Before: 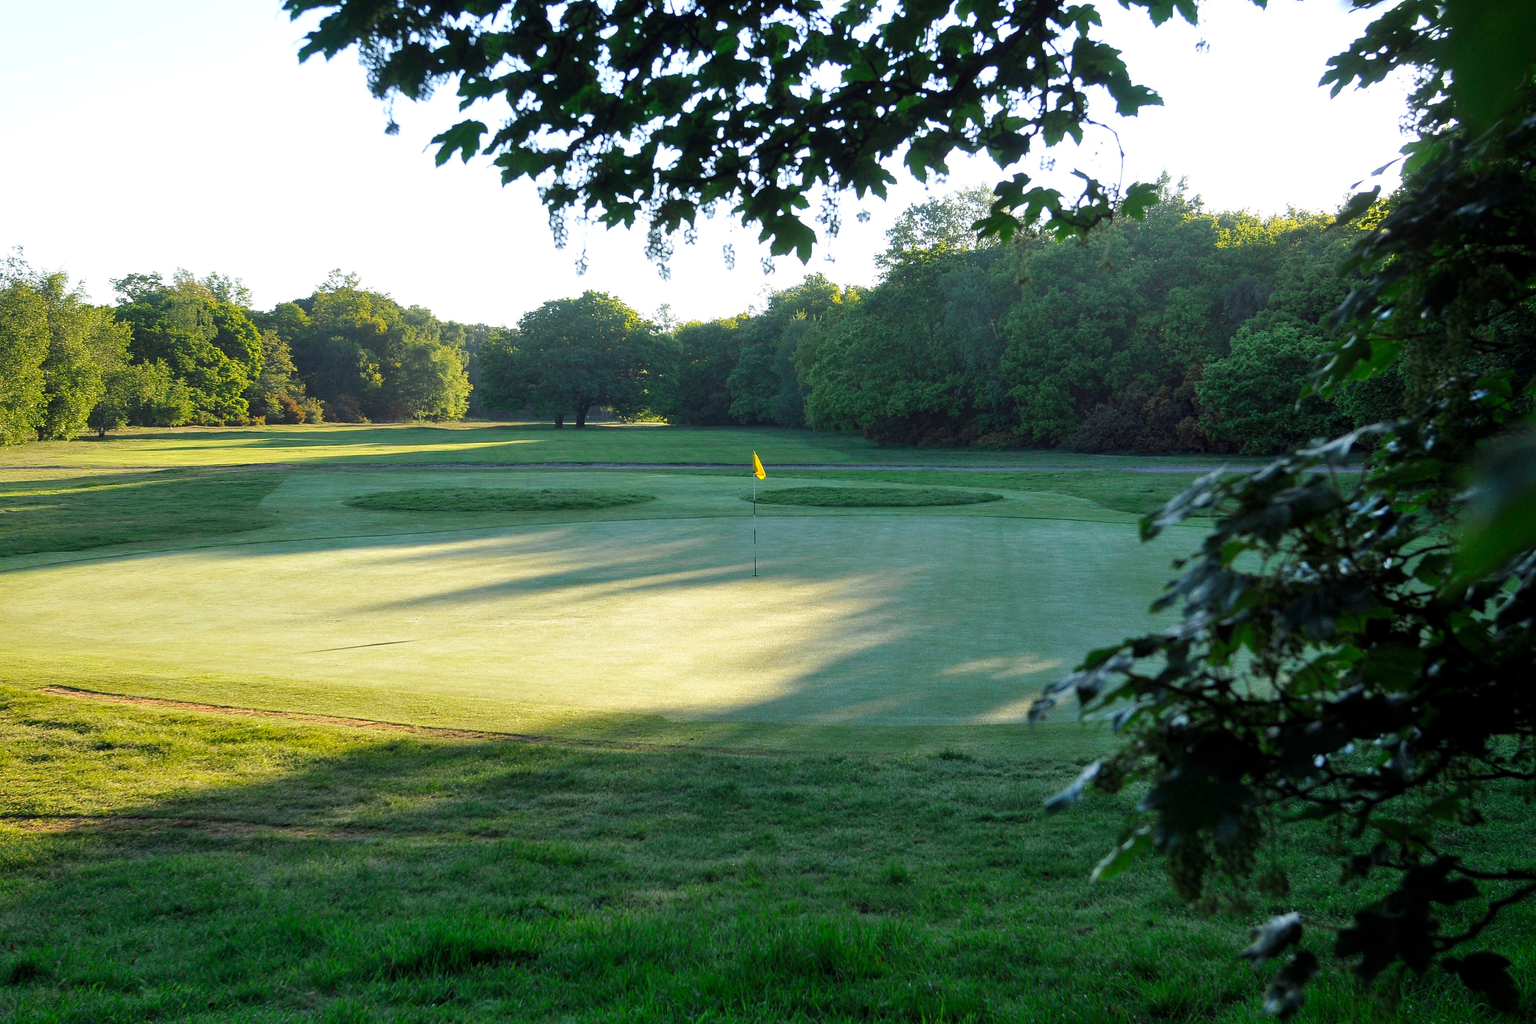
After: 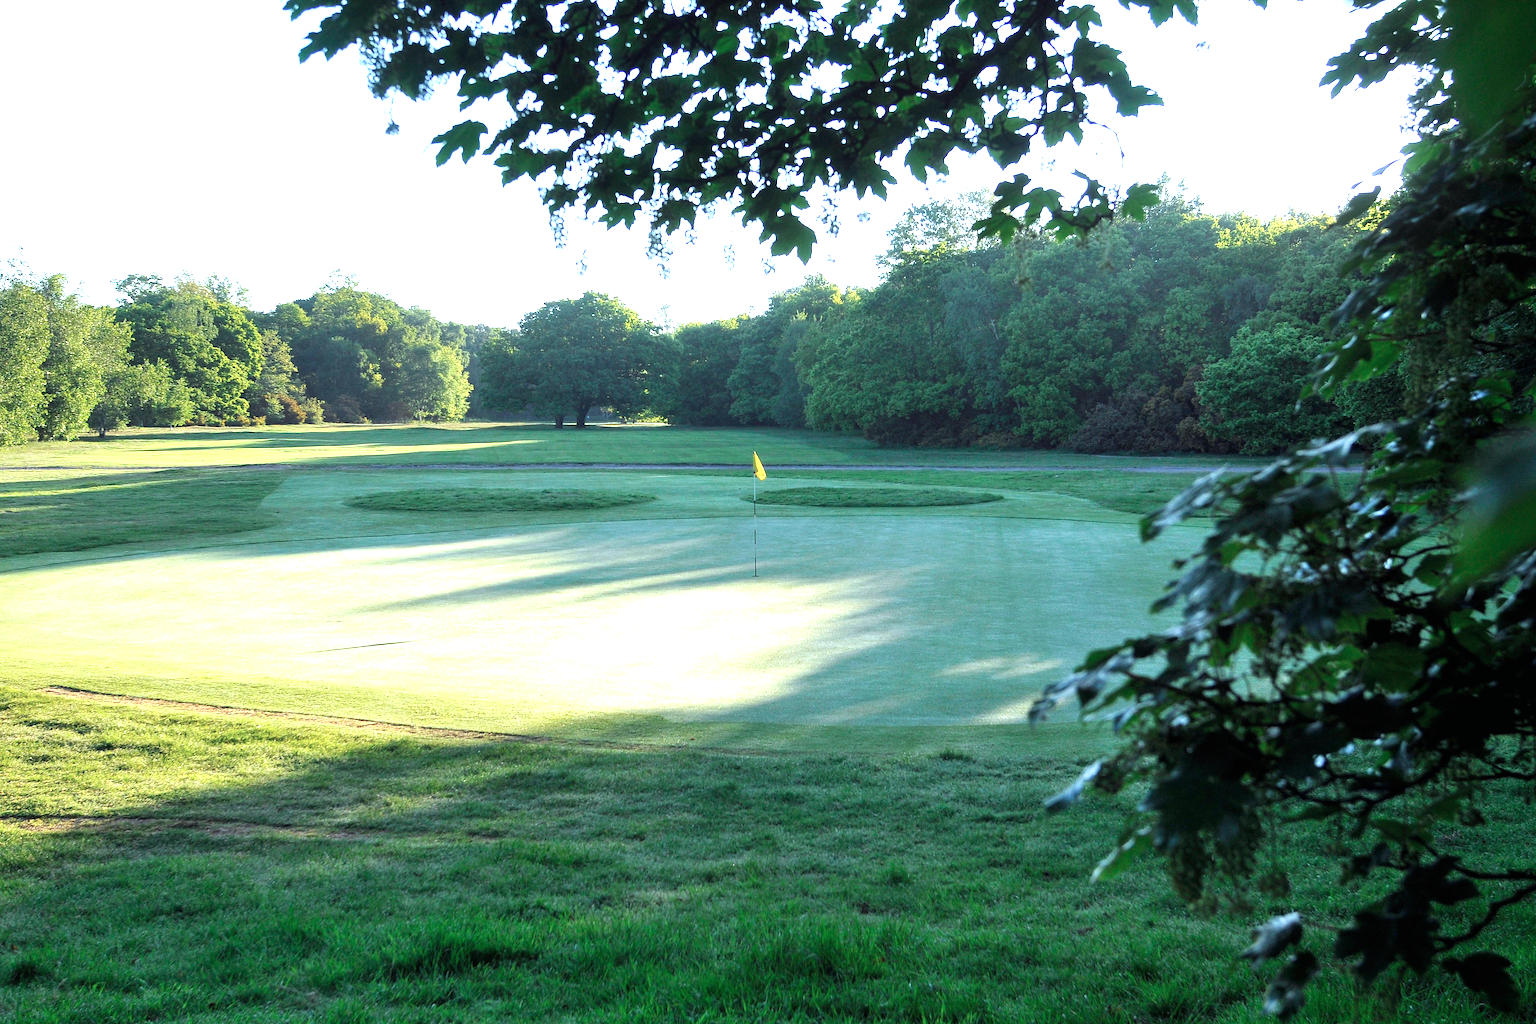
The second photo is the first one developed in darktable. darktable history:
color calibration: illuminant F (fluorescent), F source F9 (Cool White Deluxe 4150 K) – high CRI, x 0.374, y 0.373, temperature 4162.67 K
color correction: highlights b* -0.05, saturation 0.814
exposure: black level correction 0, exposure 0.893 EV, compensate exposure bias true, compensate highlight preservation false
